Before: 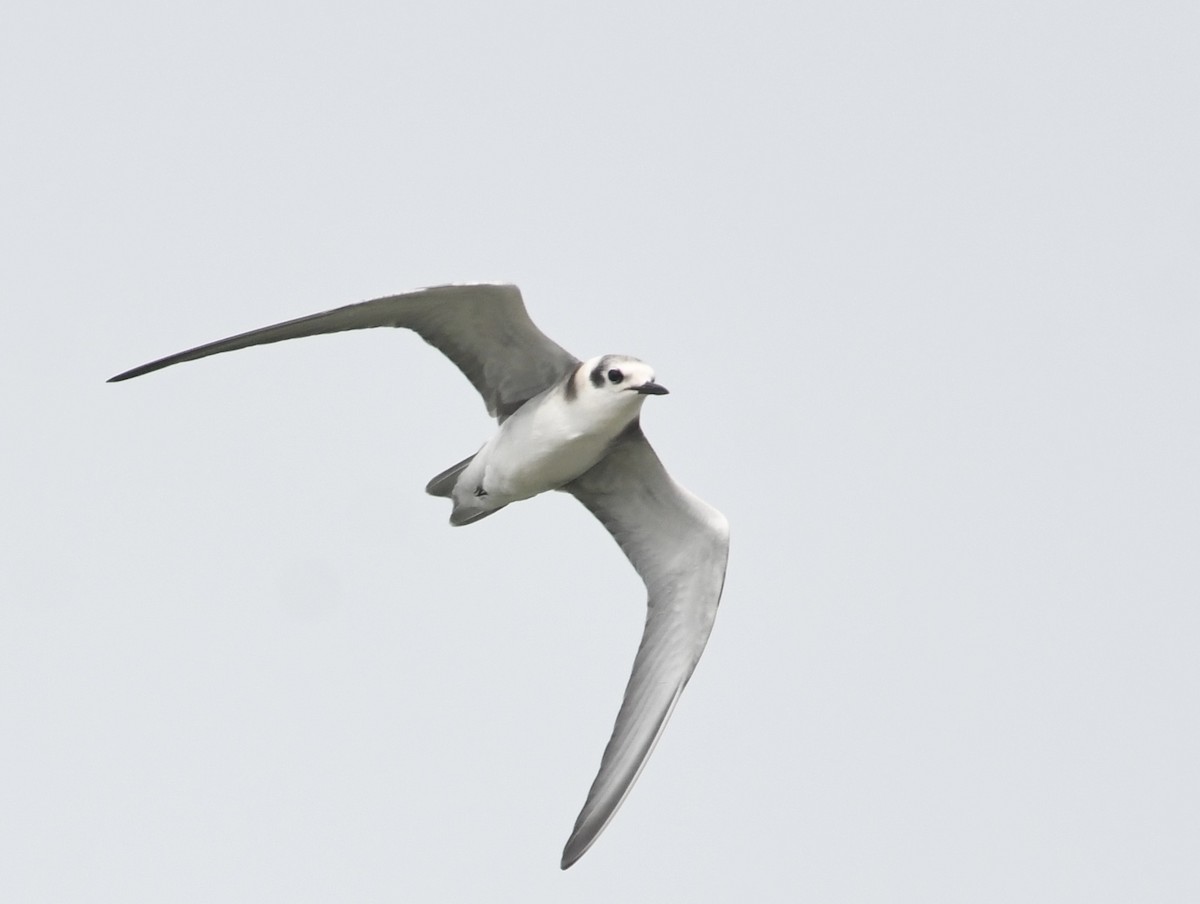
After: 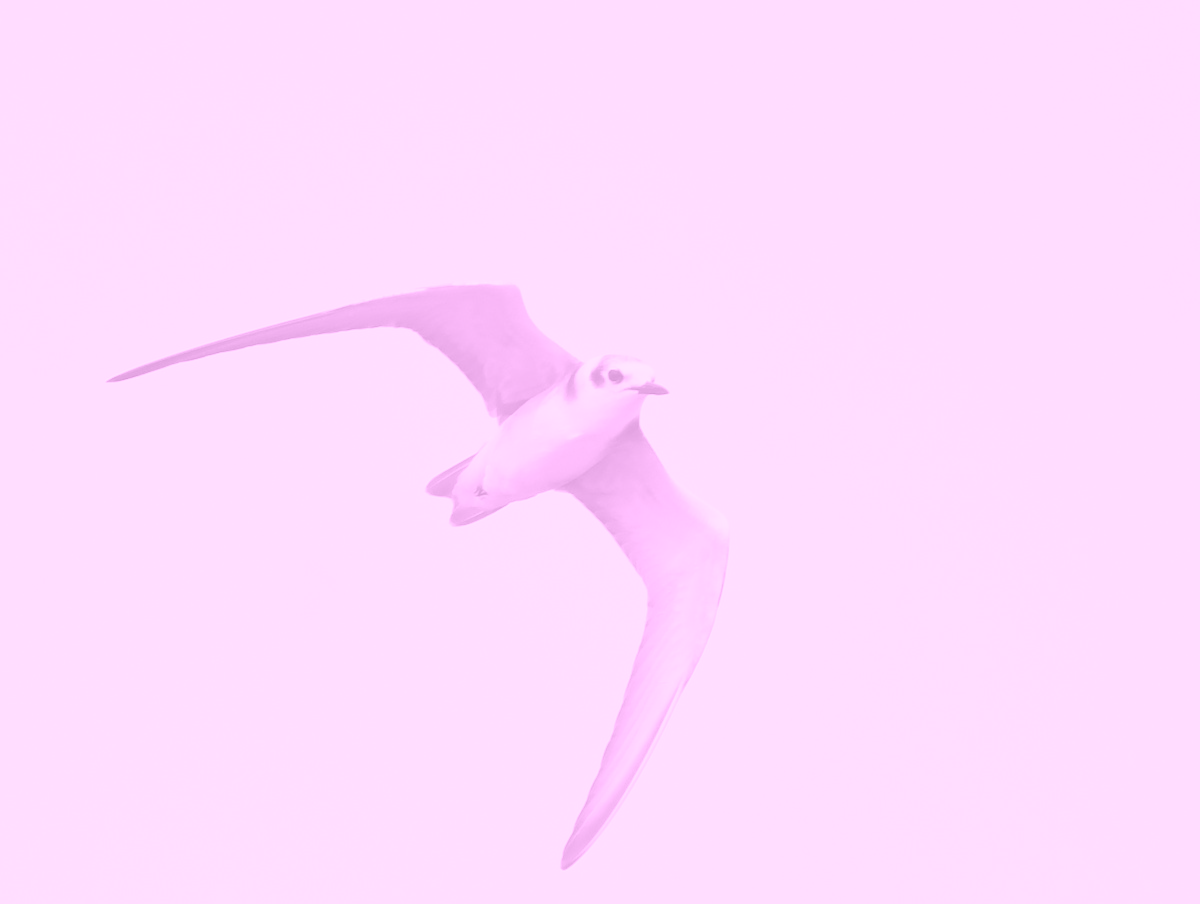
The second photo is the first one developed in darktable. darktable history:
colorize: hue 331.2°, saturation 75%, source mix 30.28%, lightness 70.52%, version 1
